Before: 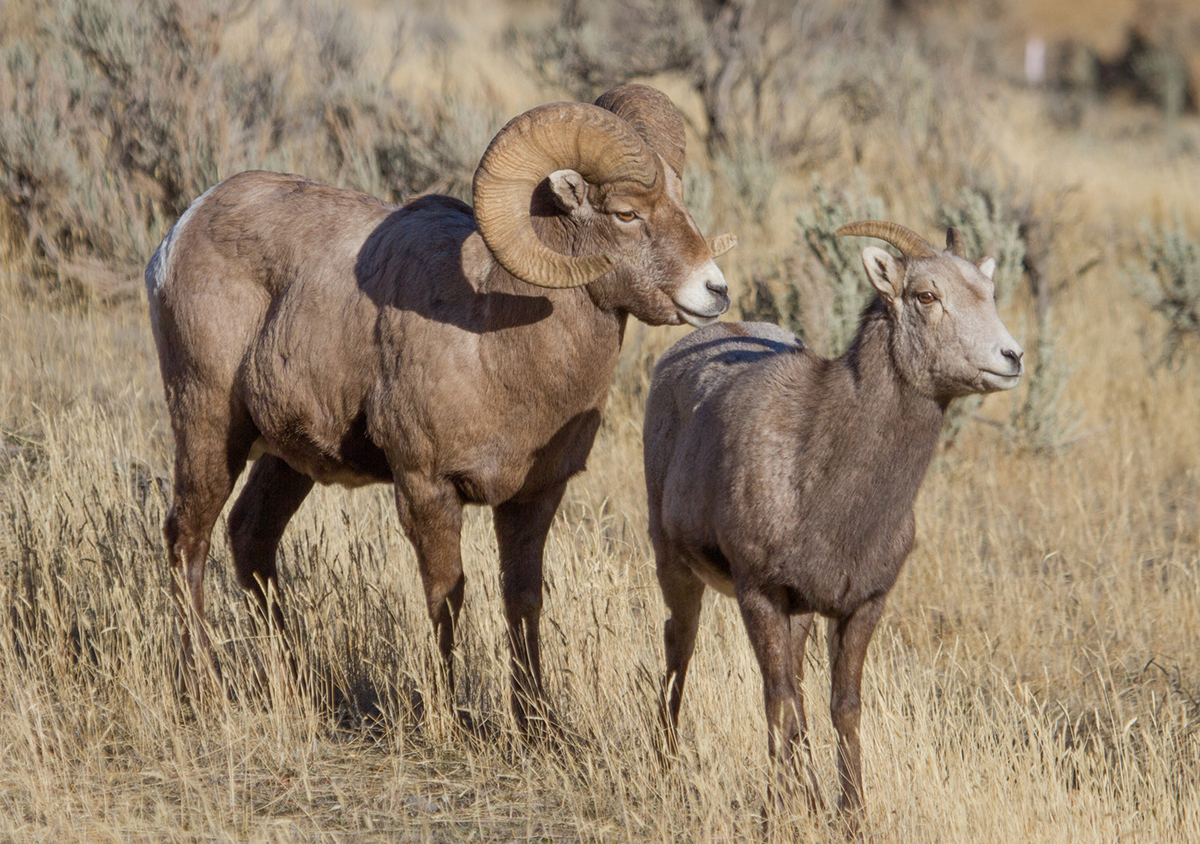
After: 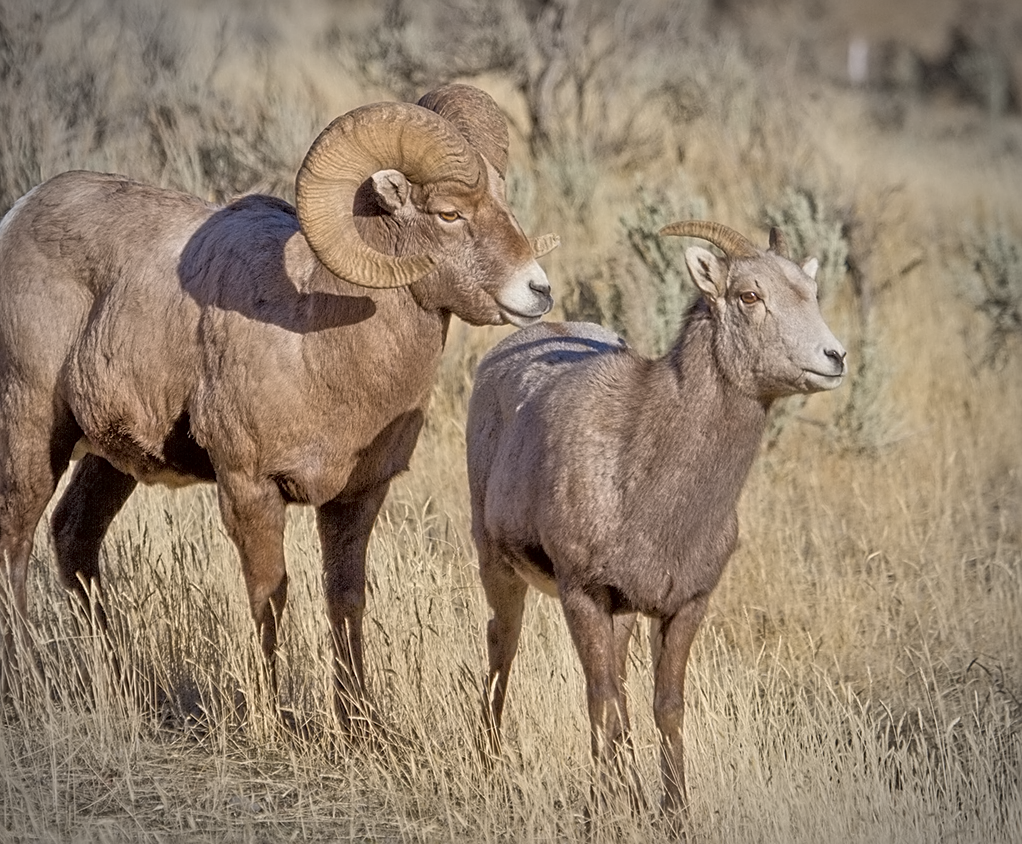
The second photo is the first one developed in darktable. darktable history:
tone equalizer: -7 EV 0.146 EV, -6 EV 0.565 EV, -5 EV 1.14 EV, -4 EV 1.35 EV, -3 EV 1.16 EV, -2 EV 0.6 EV, -1 EV 0.16 EV
contrast equalizer: octaves 7, y [[0.5 ×6], [0.5 ×6], [0.5 ×6], [0 ×6], [0, 0.039, 0.251, 0.29, 0.293, 0.292]]
crop and rotate: left 14.765%
exposure: black level correction 0.002, exposure -0.102 EV, compensate highlight preservation false
vignetting: automatic ratio true
sharpen: on, module defaults
